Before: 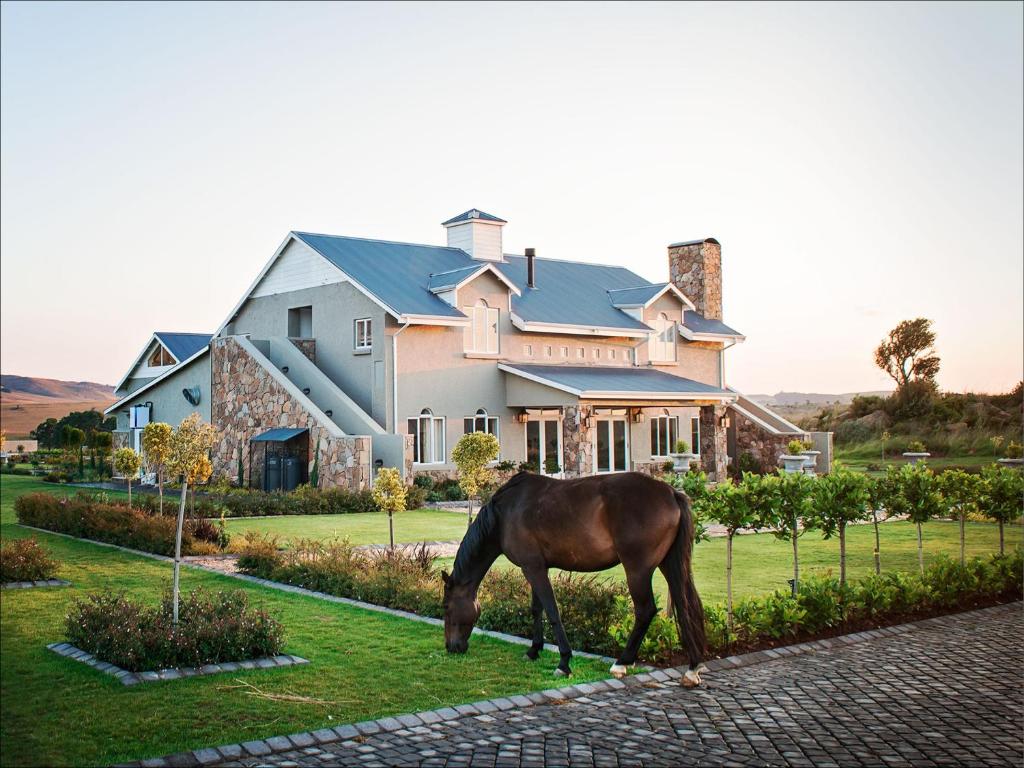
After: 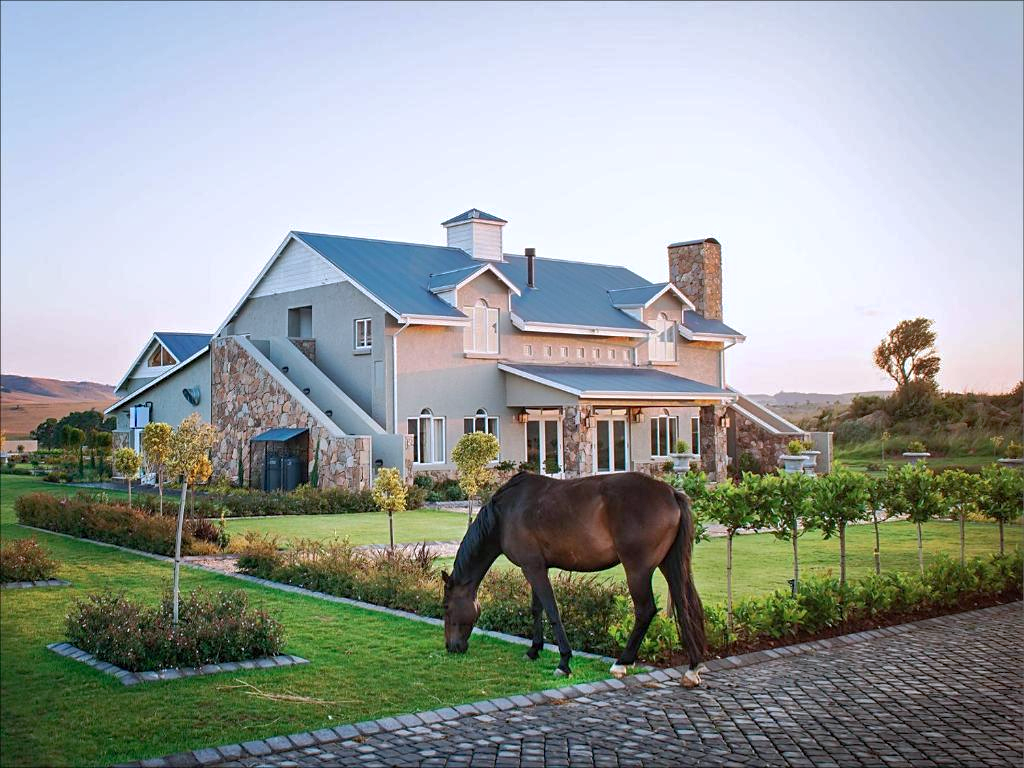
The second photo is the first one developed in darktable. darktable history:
sharpen: amount 0.211
color calibration: illuminant as shot in camera, x 0.358, y 0.373, temperature 4628.91 K
shadows and highlights: on, module defaults
